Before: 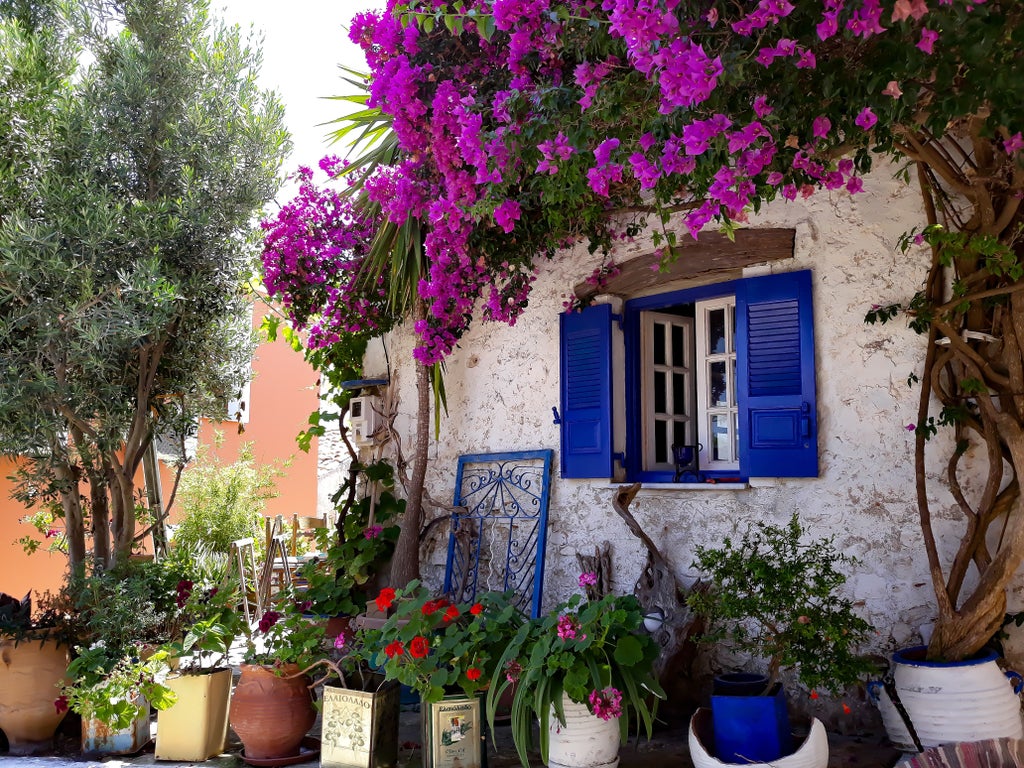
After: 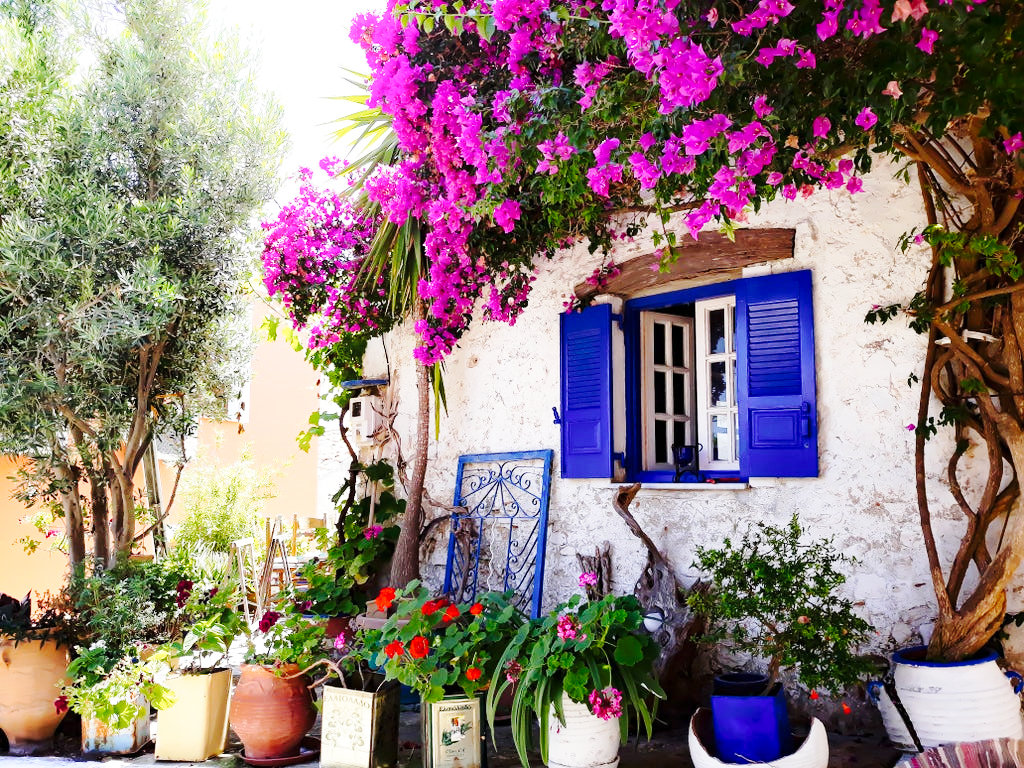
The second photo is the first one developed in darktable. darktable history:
base curve: curves: ch0 [(0, 0) (0.028, 0.03) (0.121, 0.232) (0.46, 0.748) (0.859, 0.968) (1, 1)], preserve colors none
shadows and highlights: shadows -40.15, highlights 62.88, soften with gaussian
tone curve: curves: ch0 [(0, 0) (0.003, 0.004) (0.011, 0.015) (0.025, 0.033) (0.044, 0.058) (0.069, 0.091) (0.1, 0.131) (0.136, 0.179) (0.177, 0.233) (0.224, 0.296) (0.277, 0.364) (0.335, 0.434) (0.399, 0.511) (0.468, 0.584) (0.543, 0.656) (0.623, 0.729) (0.709, 0.799) (0.801, 0.874) (0.898, 0.936) (1, 1)], preserve colors none
